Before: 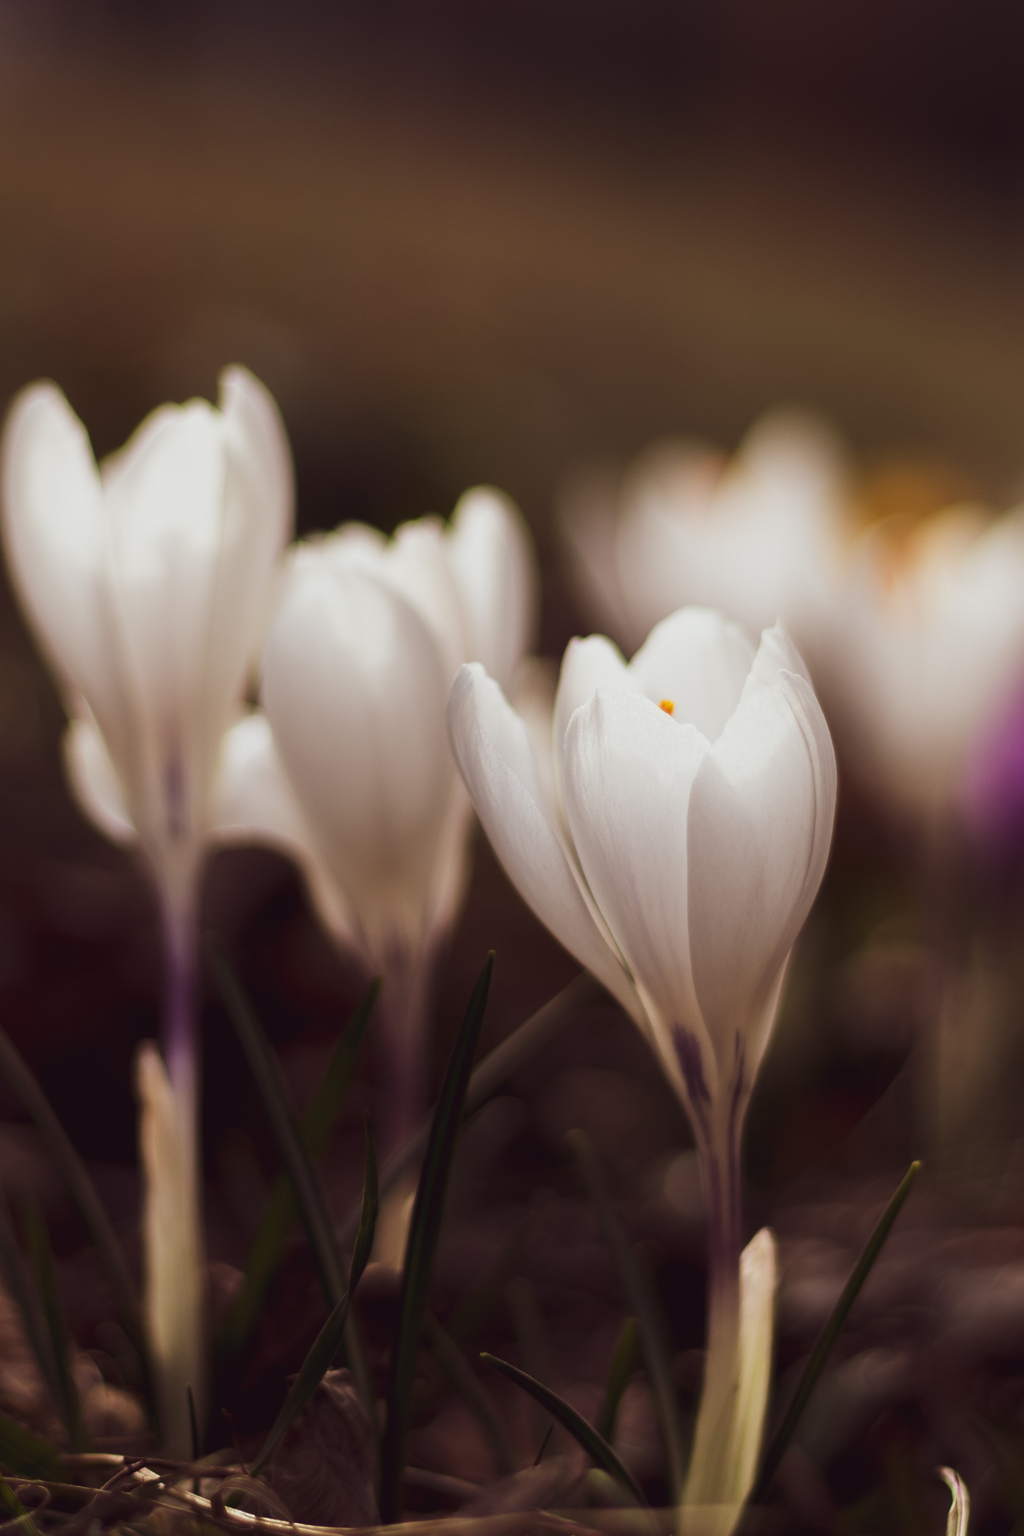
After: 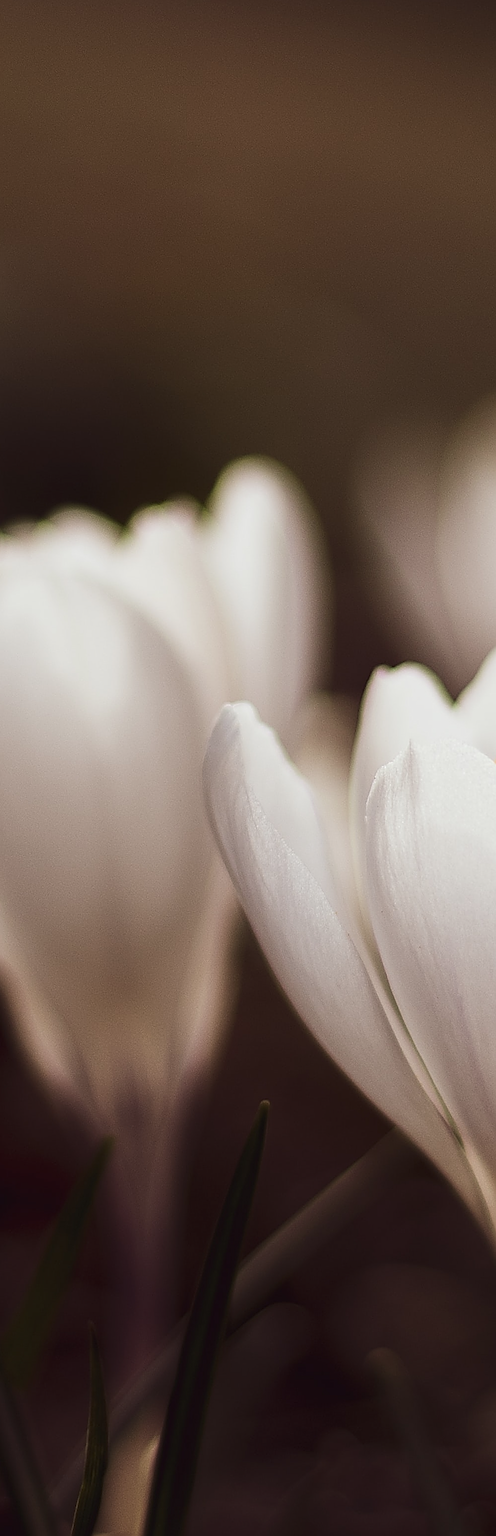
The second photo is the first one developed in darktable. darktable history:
color balance rgb: shadows fall-off 101.804%, perceptual saturation grading › global saturation 0.335%, mask middle-gray fulcrum 22.057%, global vibrance 16.702%, saturation formula JzAzBz (2021)
crop and rotate: left 29.408%, top 10.164%, right 35.605%, bottom 17.682%
sharpen: amount 1.984
contrast brightness saturation: contrast 0.112, saturation -0.164
